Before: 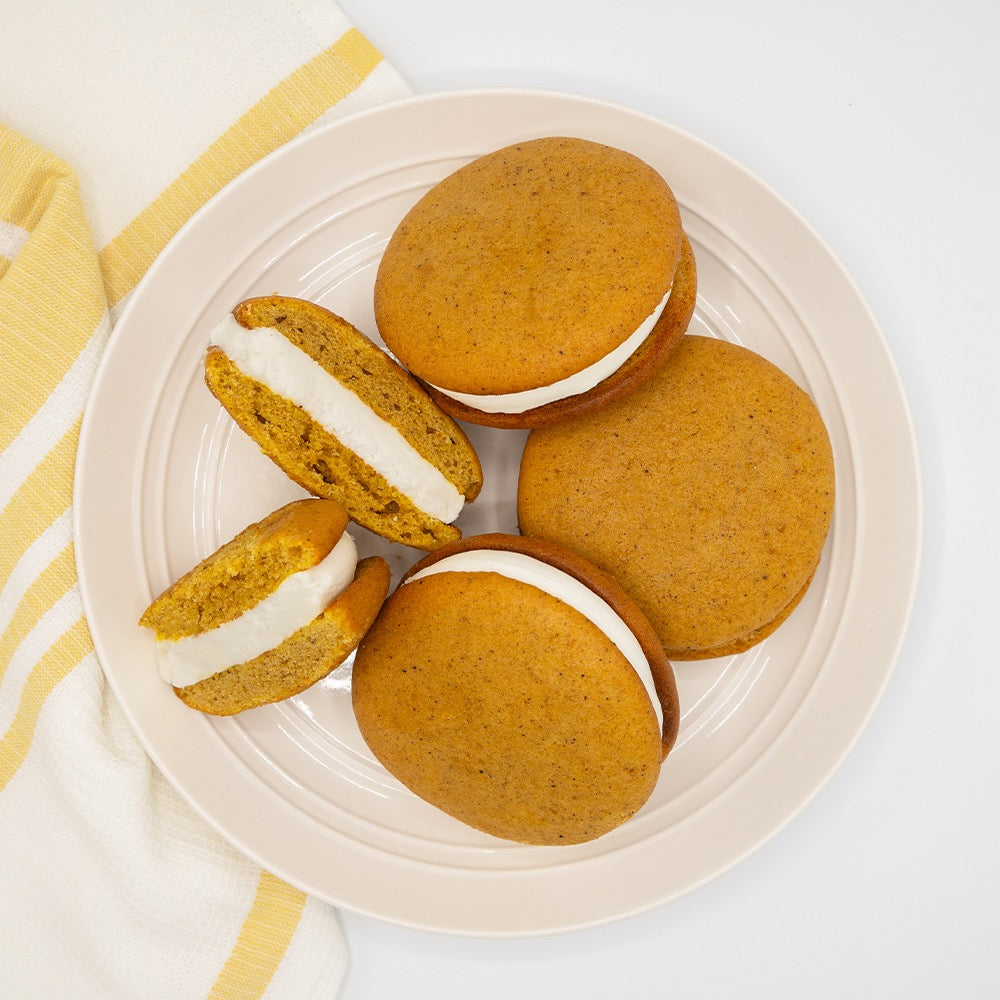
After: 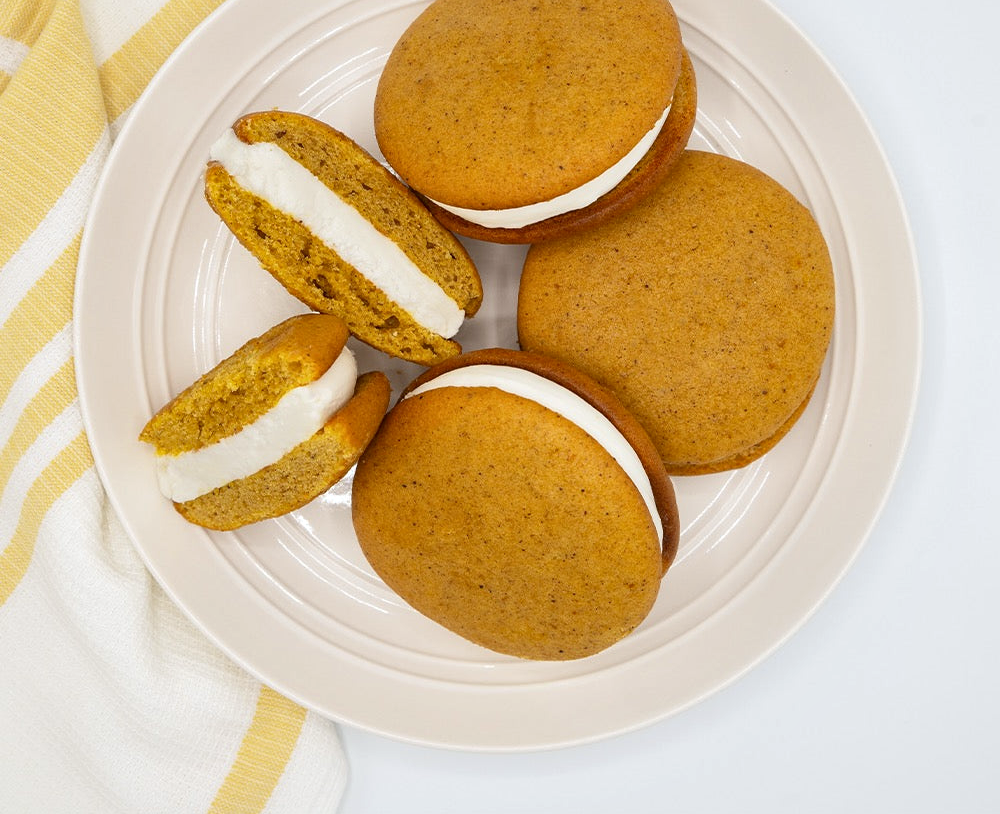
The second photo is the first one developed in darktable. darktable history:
white balance: red 0.982, blue 1.018
local contrast: mode bilateral grid, contrast 20, coarseness 50, detail 120%, midtone range 0.2
crop and rotate: top 18.507%
